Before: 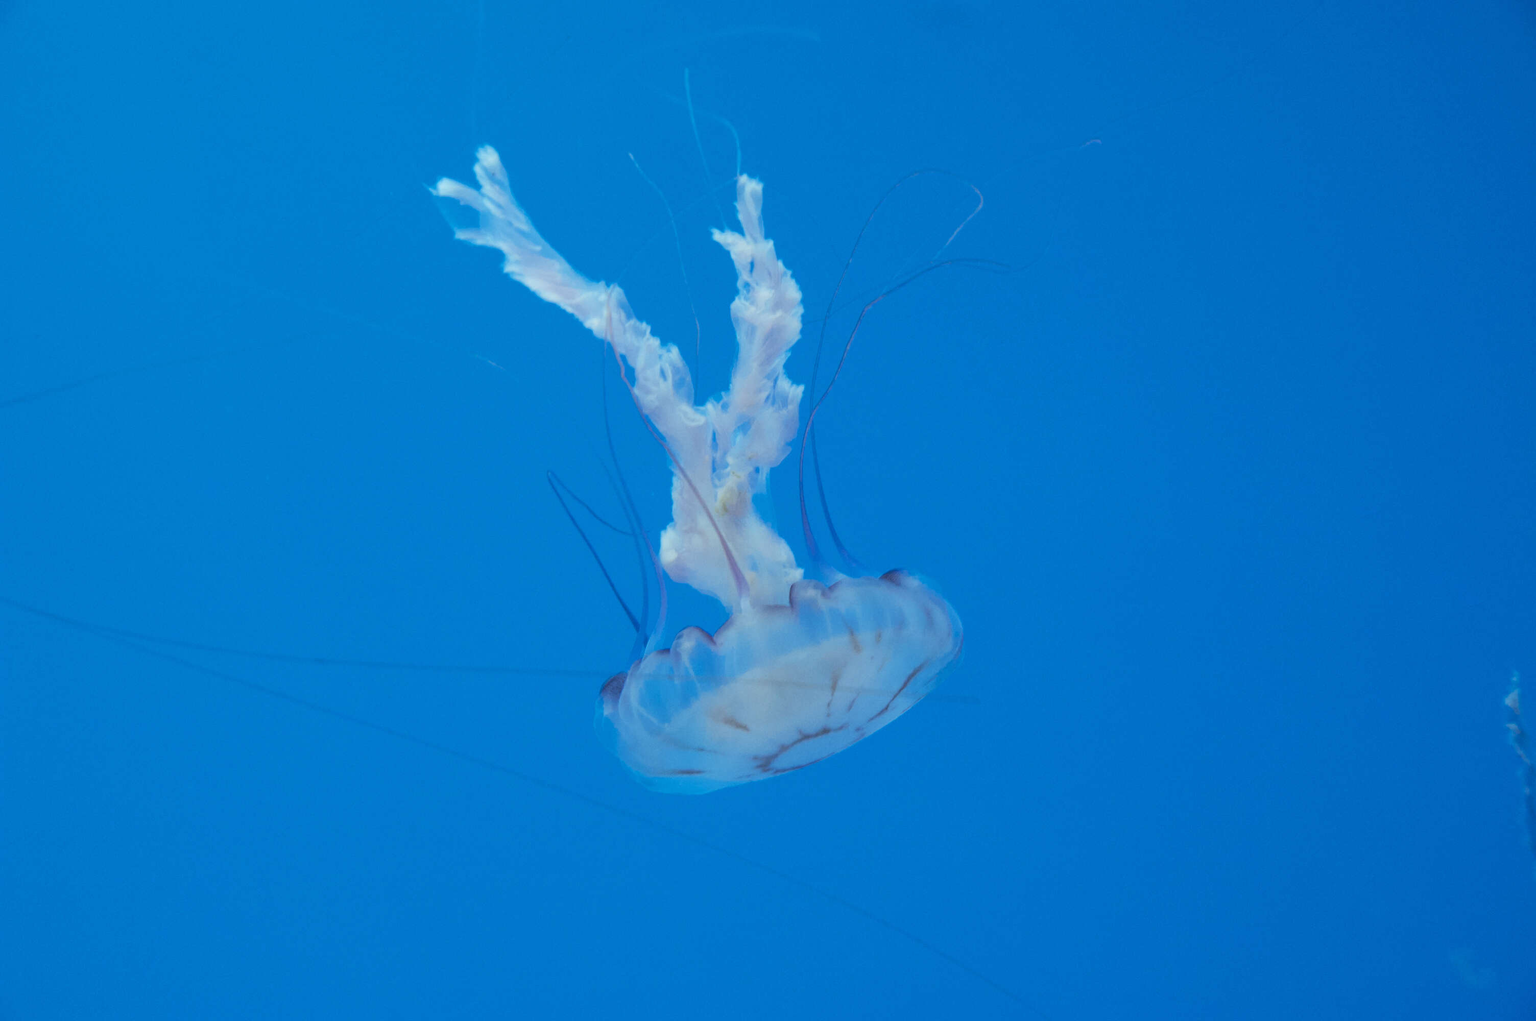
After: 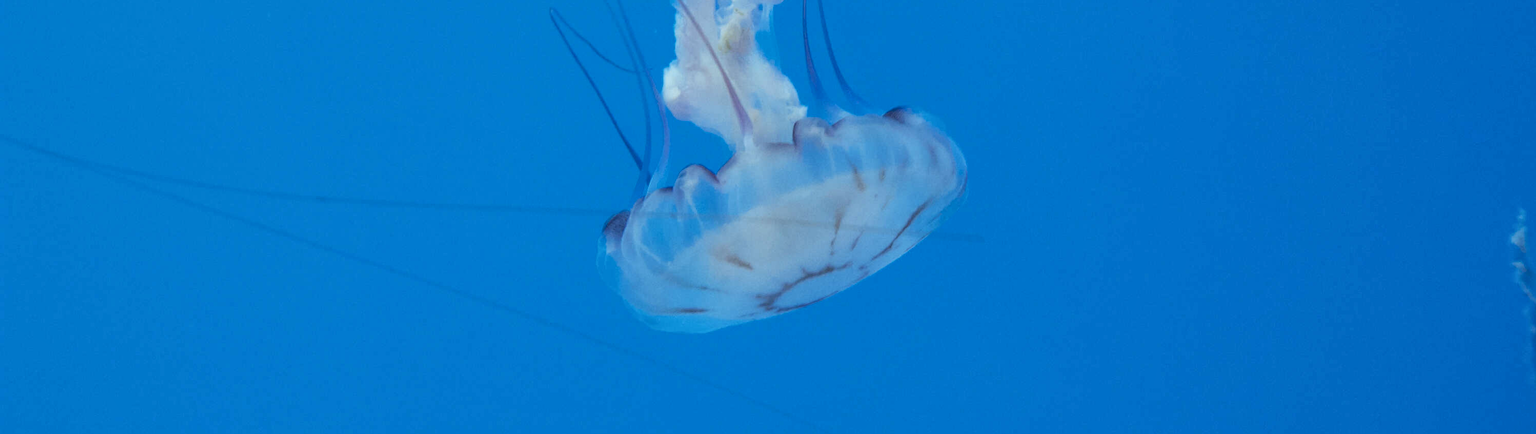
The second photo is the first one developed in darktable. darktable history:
local contrast: on, module defaults
crop: top 45.378%, bottom 12.261%
